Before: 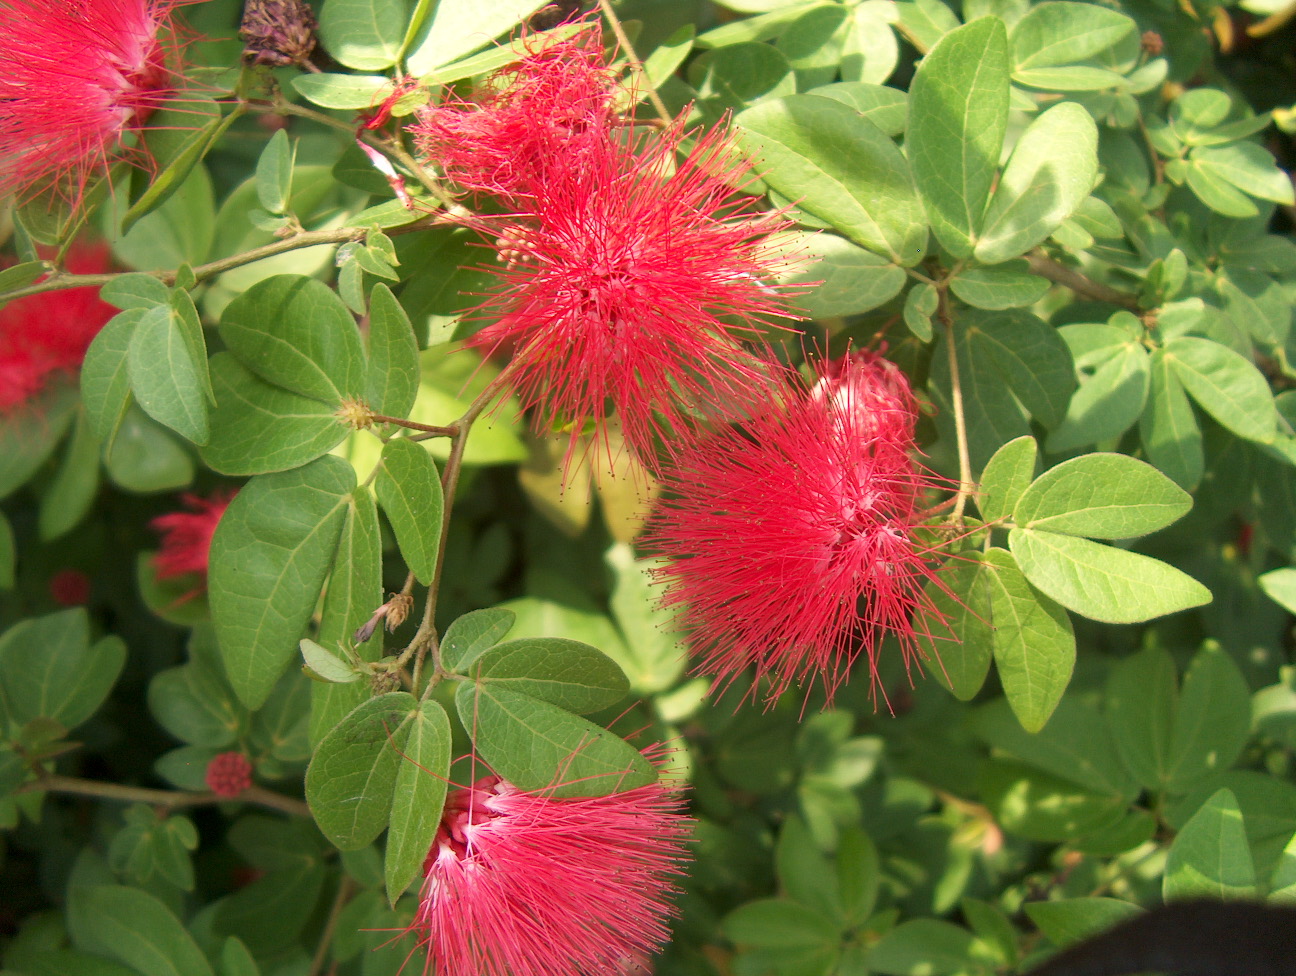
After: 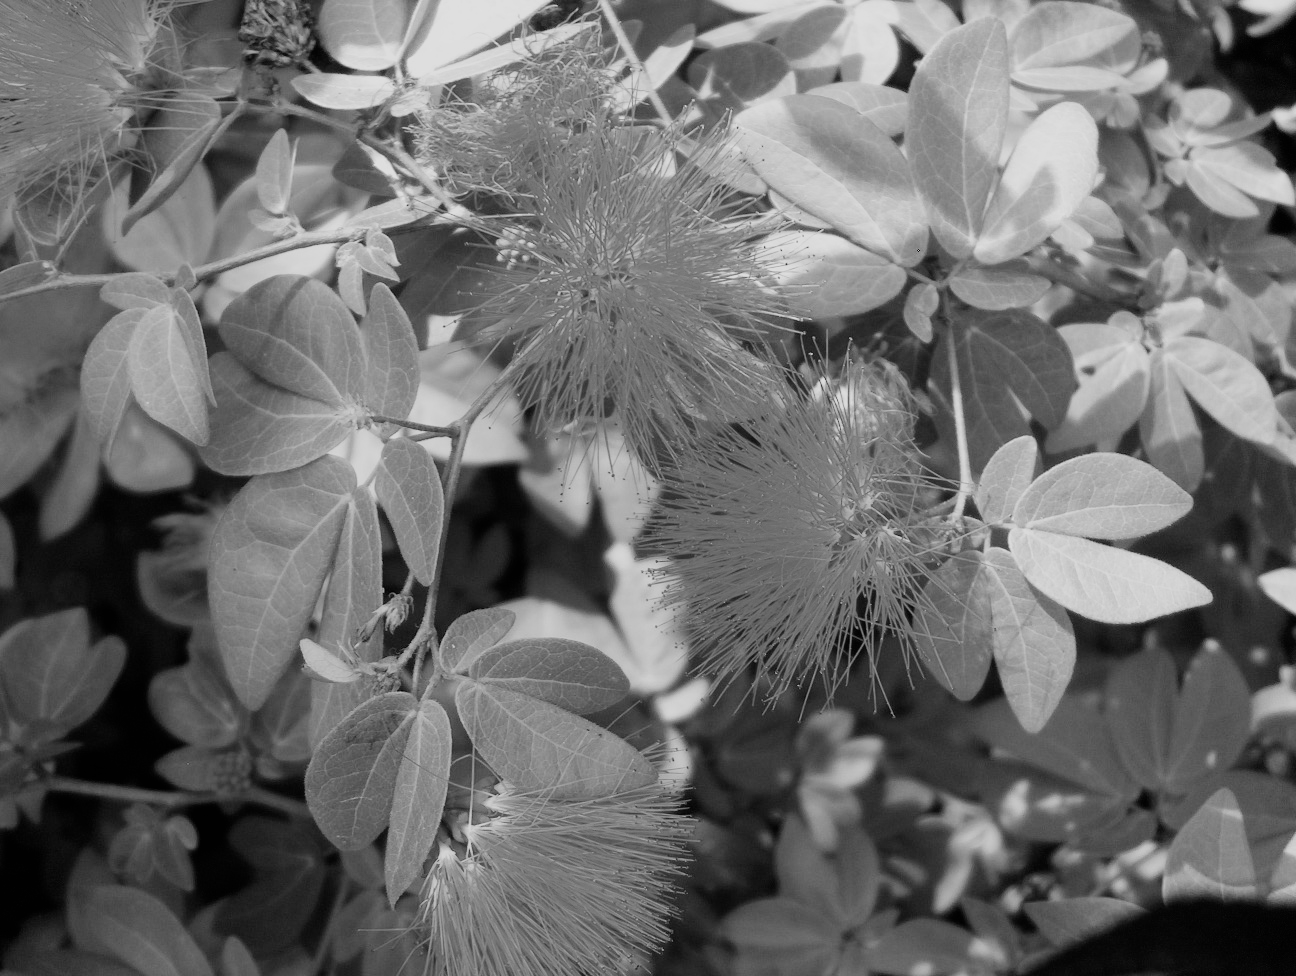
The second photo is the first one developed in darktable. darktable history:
filmic rgb: black relative exposure -7.65 EV, white relative exposure 4.56 EV, hardness 3.61, contrast 1.25
monochrome: on, module defaults
